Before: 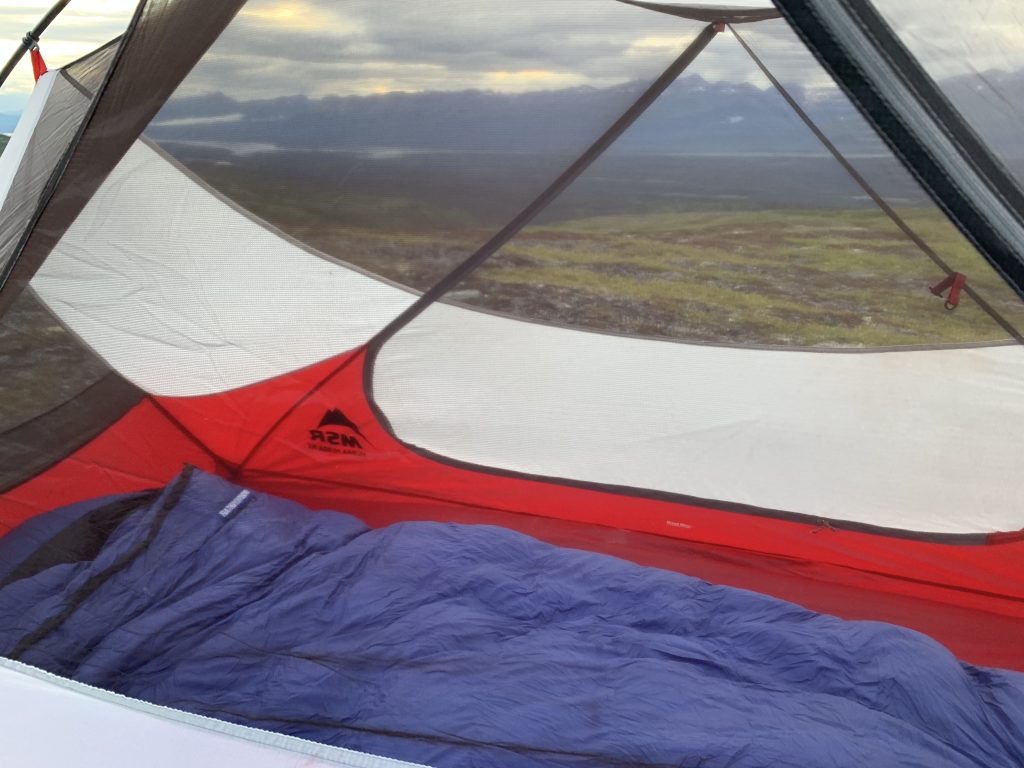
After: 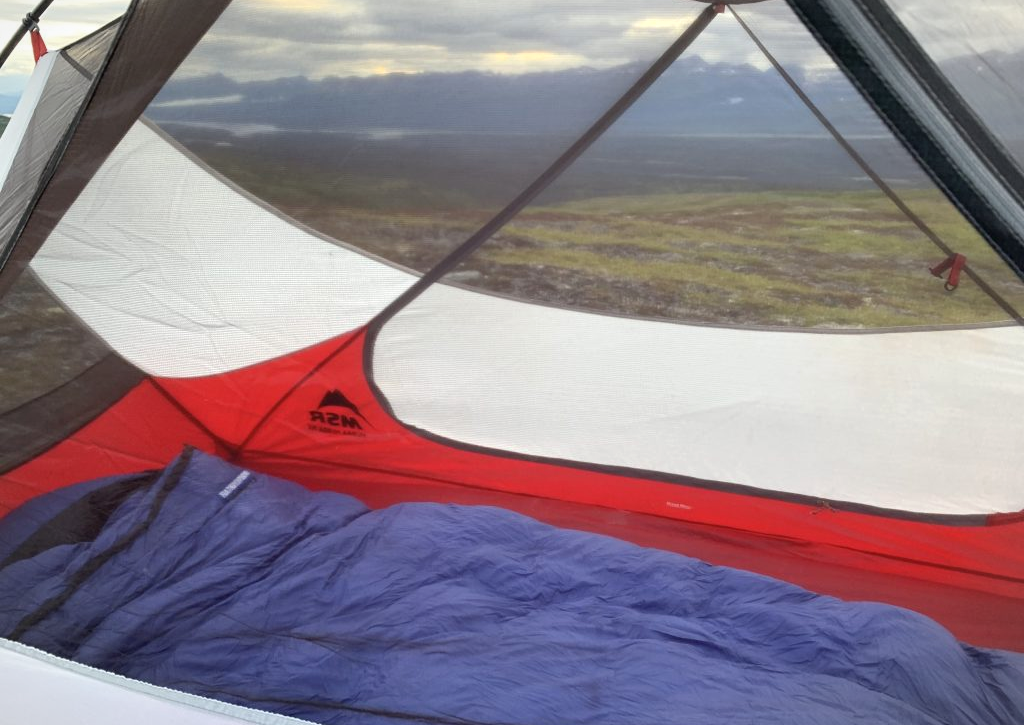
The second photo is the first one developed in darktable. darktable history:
exposure: exposure 0.2 EV, compensate highlight preservation false
crop and rotate: top 2.479%, bottom 3.018%
white balance: emerald 1
vignetting: fall-off start 100%, brightness -0.282, width/height ratio 1.31
